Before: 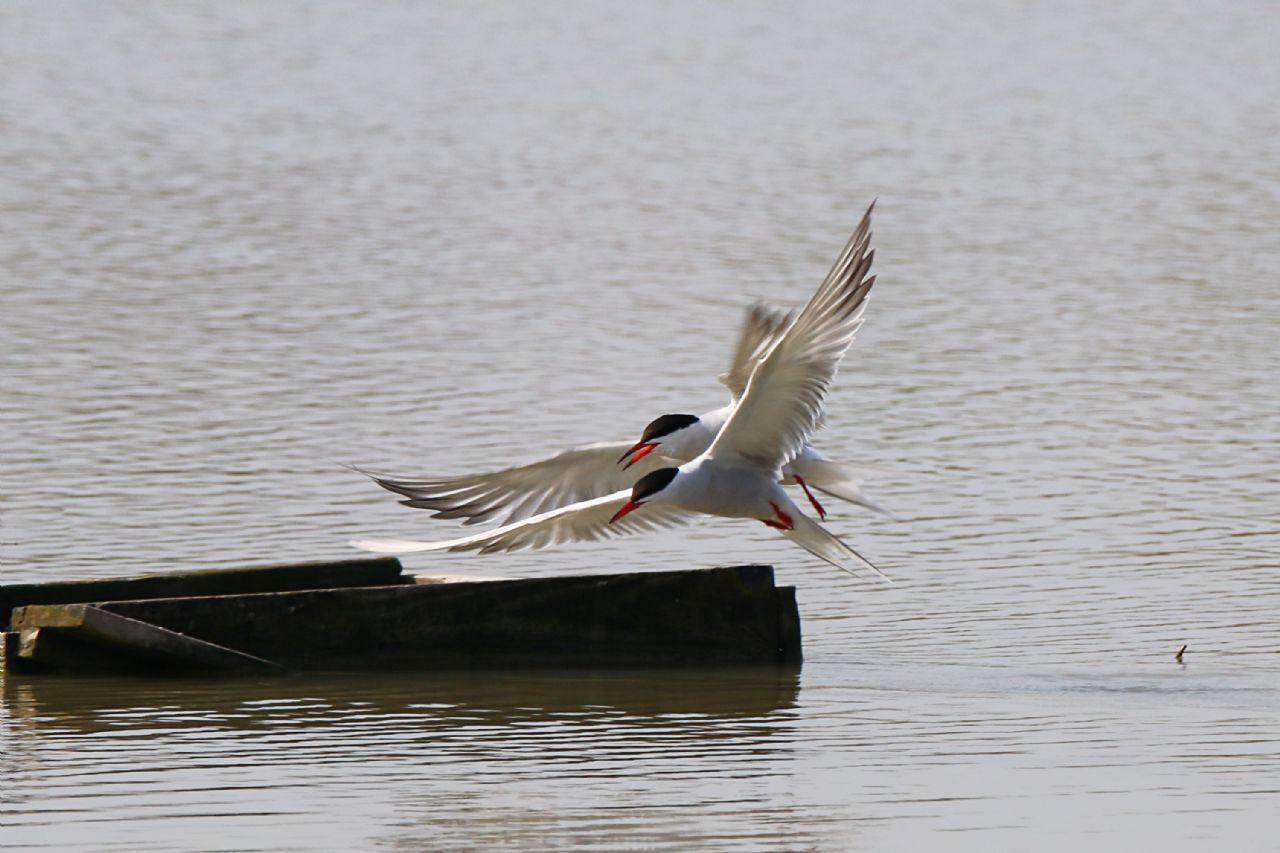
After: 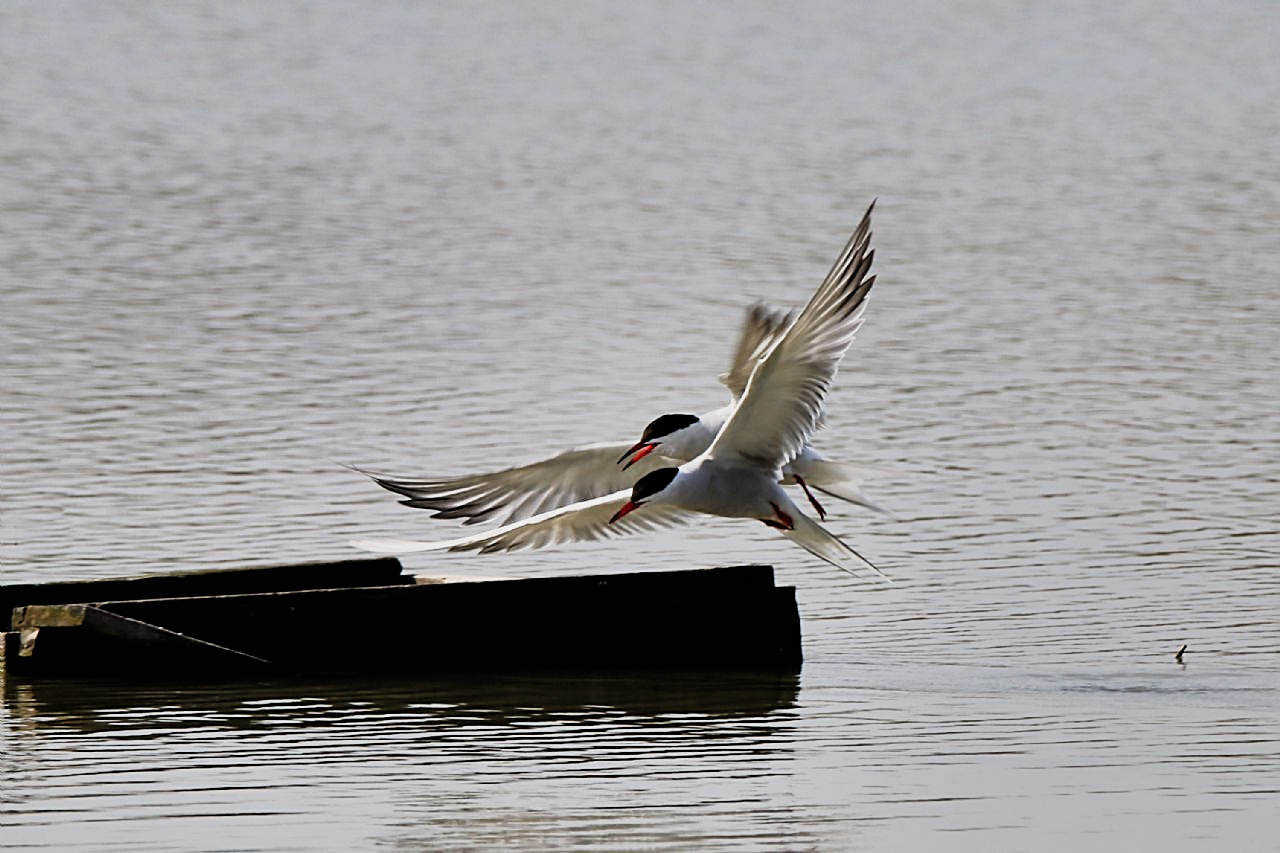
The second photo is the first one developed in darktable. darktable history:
shadows and highlights: low approximation 0.01, soften with gaussian
sharpen: amount 0.495
filmic rgb: black relative exposure -5.13 EV, white relative exposure 3.56 EV, threshold 5.98 EV, hardness 3.17, contrast 1.389, highlights saturation mix -49.39%, enable highlight reconstruction true
